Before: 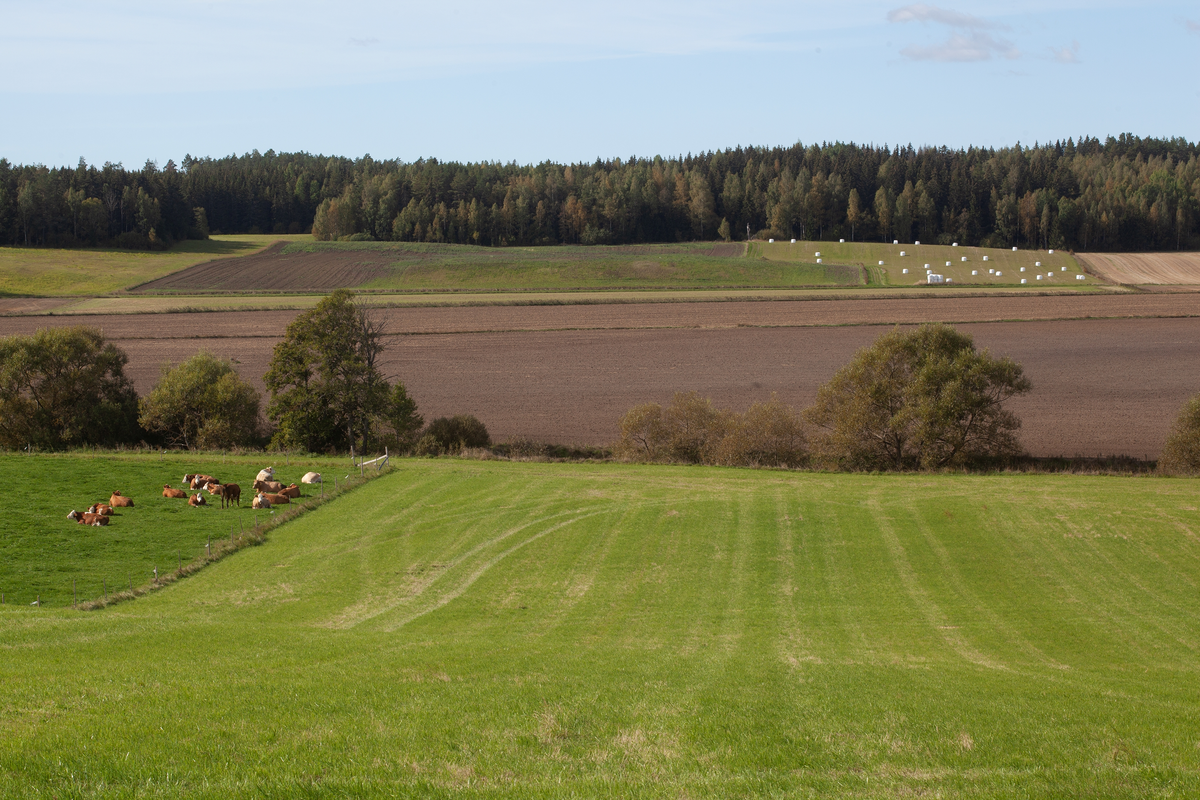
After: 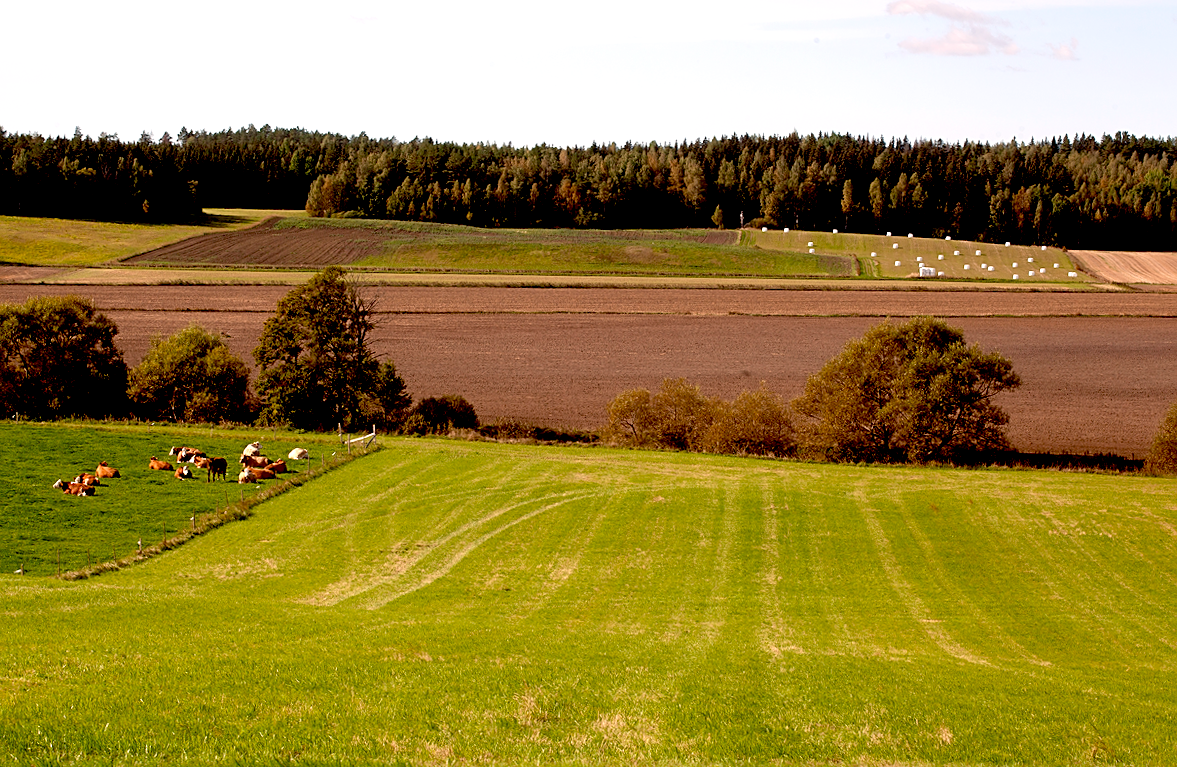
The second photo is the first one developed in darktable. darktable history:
sharpen: on, module defaults
exposure: black level correction 0.04, exposure 0.5 EV, compensate highlight preservation false
rotate and perspective: rotation 1.57°, crop left 0.018, crop right 0.982, crop top 0.039, crop bottom 0.961
white balance: red 1.127, blue 0.943
